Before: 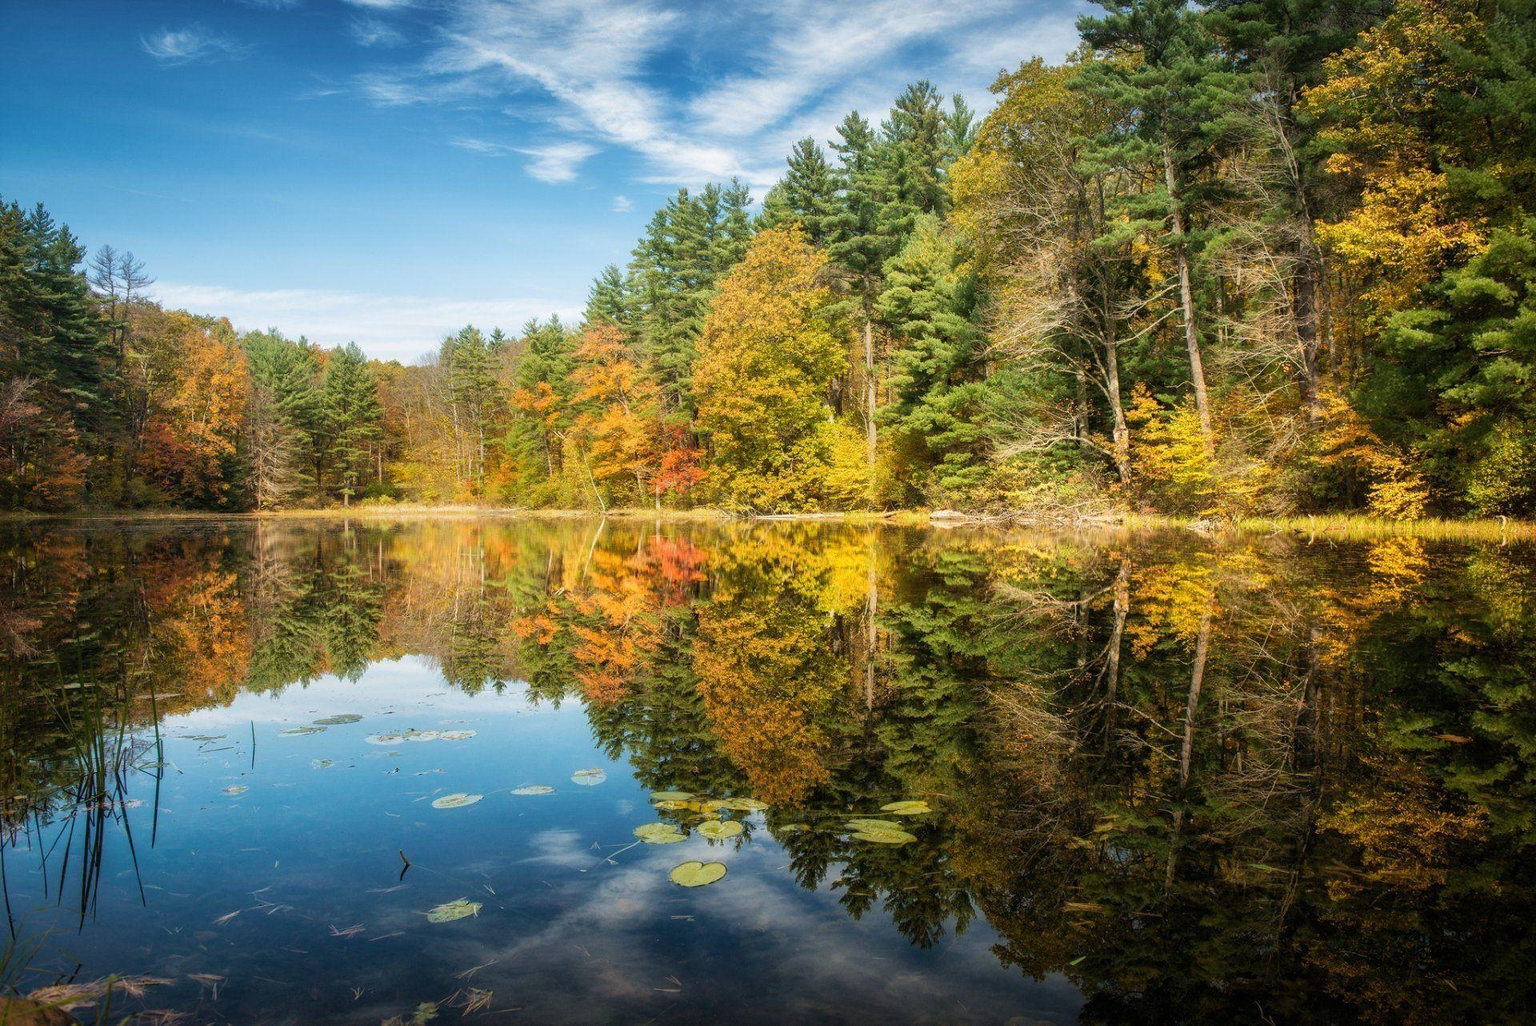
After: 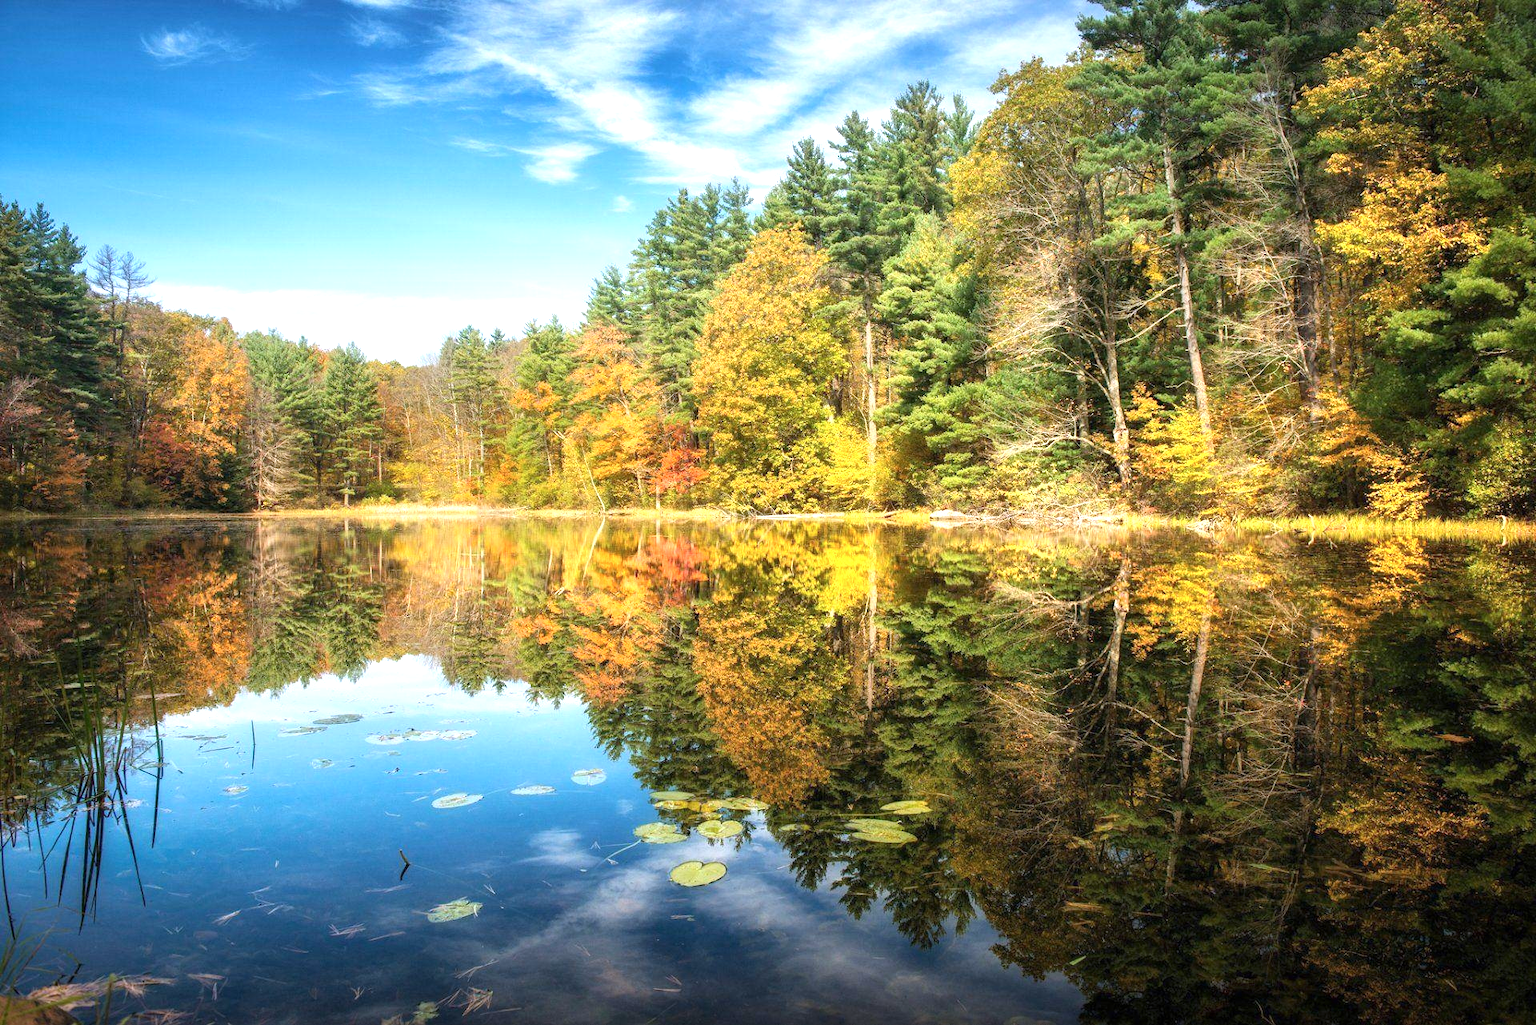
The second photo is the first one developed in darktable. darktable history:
exposure: exposure 0.738 EV, compensate highlight preservation false
color calibration: gray › normalize channels true, illuminant as shot in camera, x 0.358, y 0.373, temperature 4628.91 K, gamut compression 0.006
